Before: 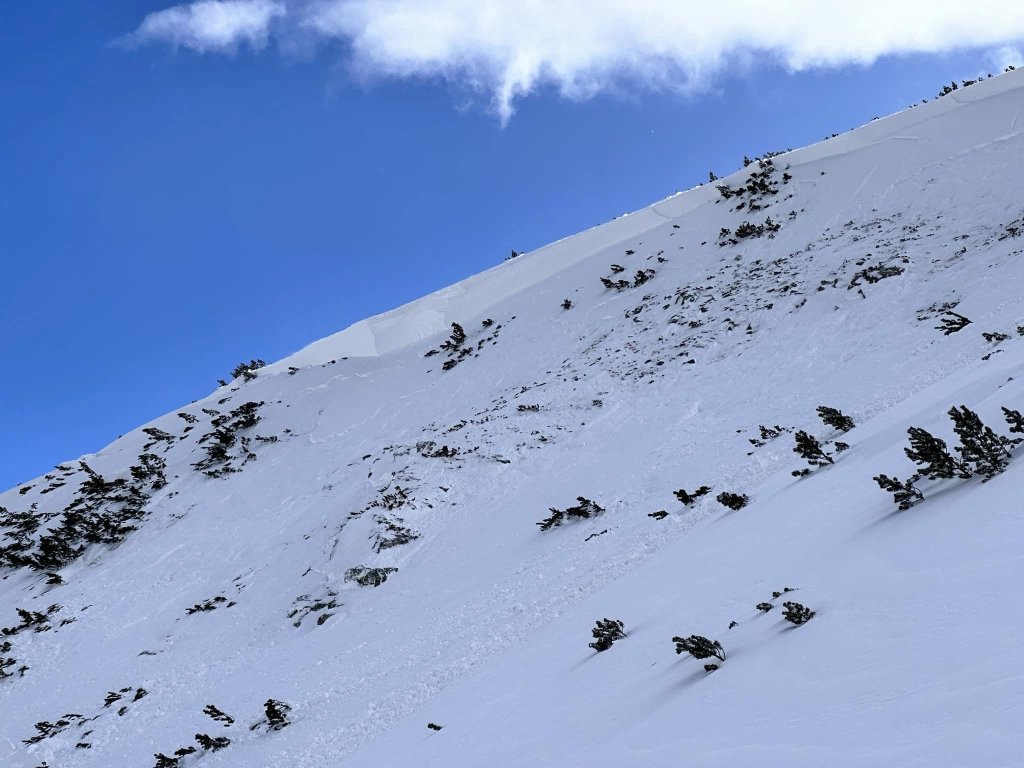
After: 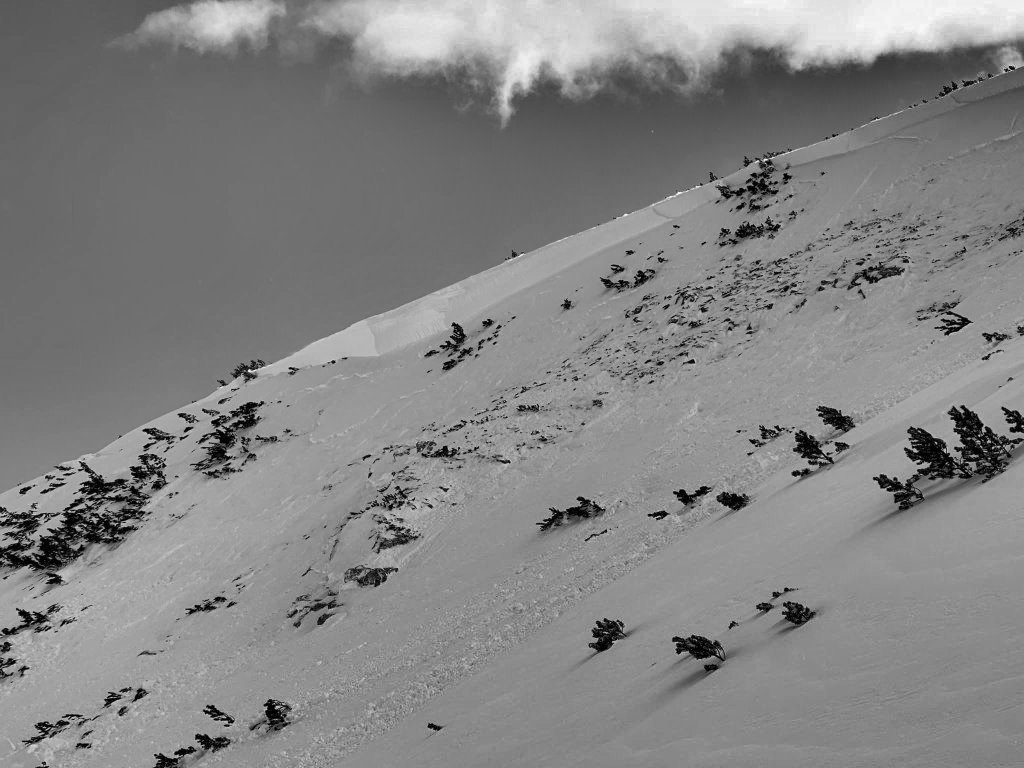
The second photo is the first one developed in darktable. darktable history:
shadows and highlights: shadows 20.91, highlights -82.73, soften with gaussian
monochrome: on, module defaults
